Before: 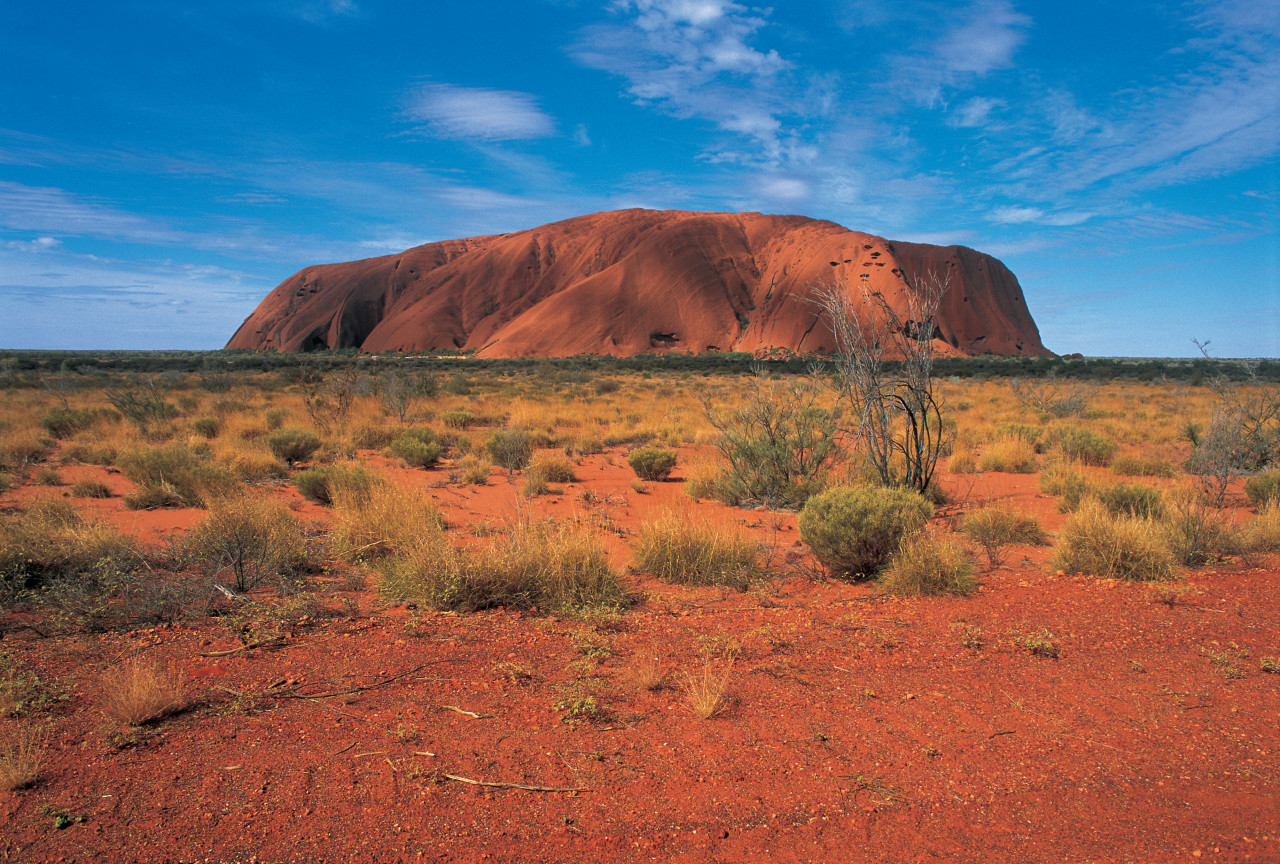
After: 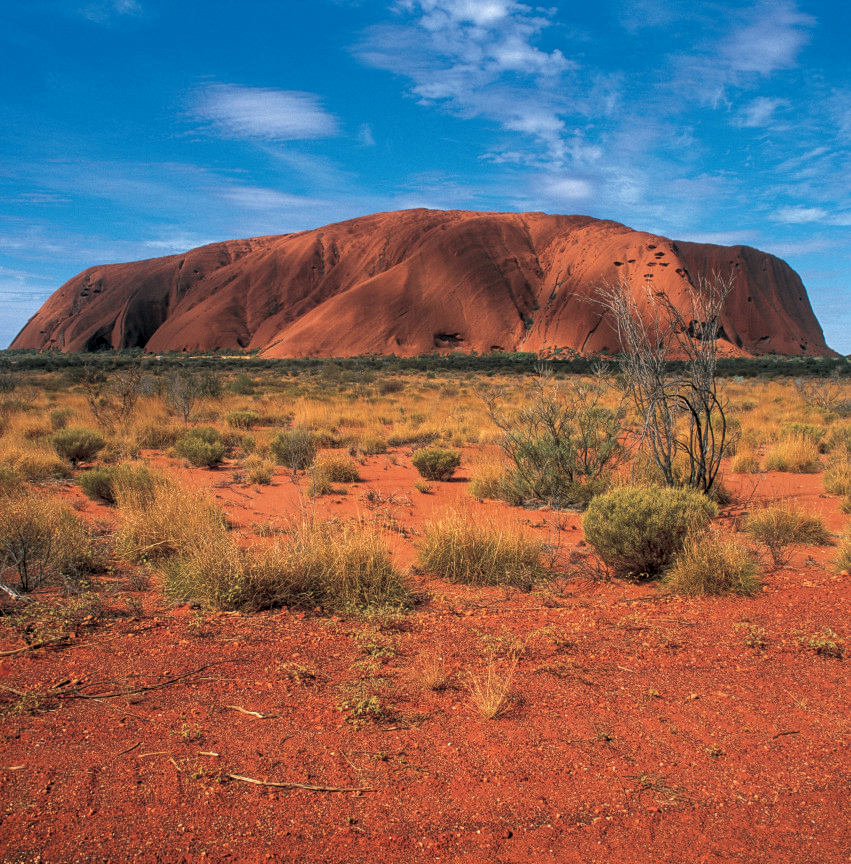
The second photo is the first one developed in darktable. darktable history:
local contrast: on, module defaults
shadows and highlights: shadows -54.3, highlights 86.09, soften with gaussian
crop: left 16.899%, right 16.556%
